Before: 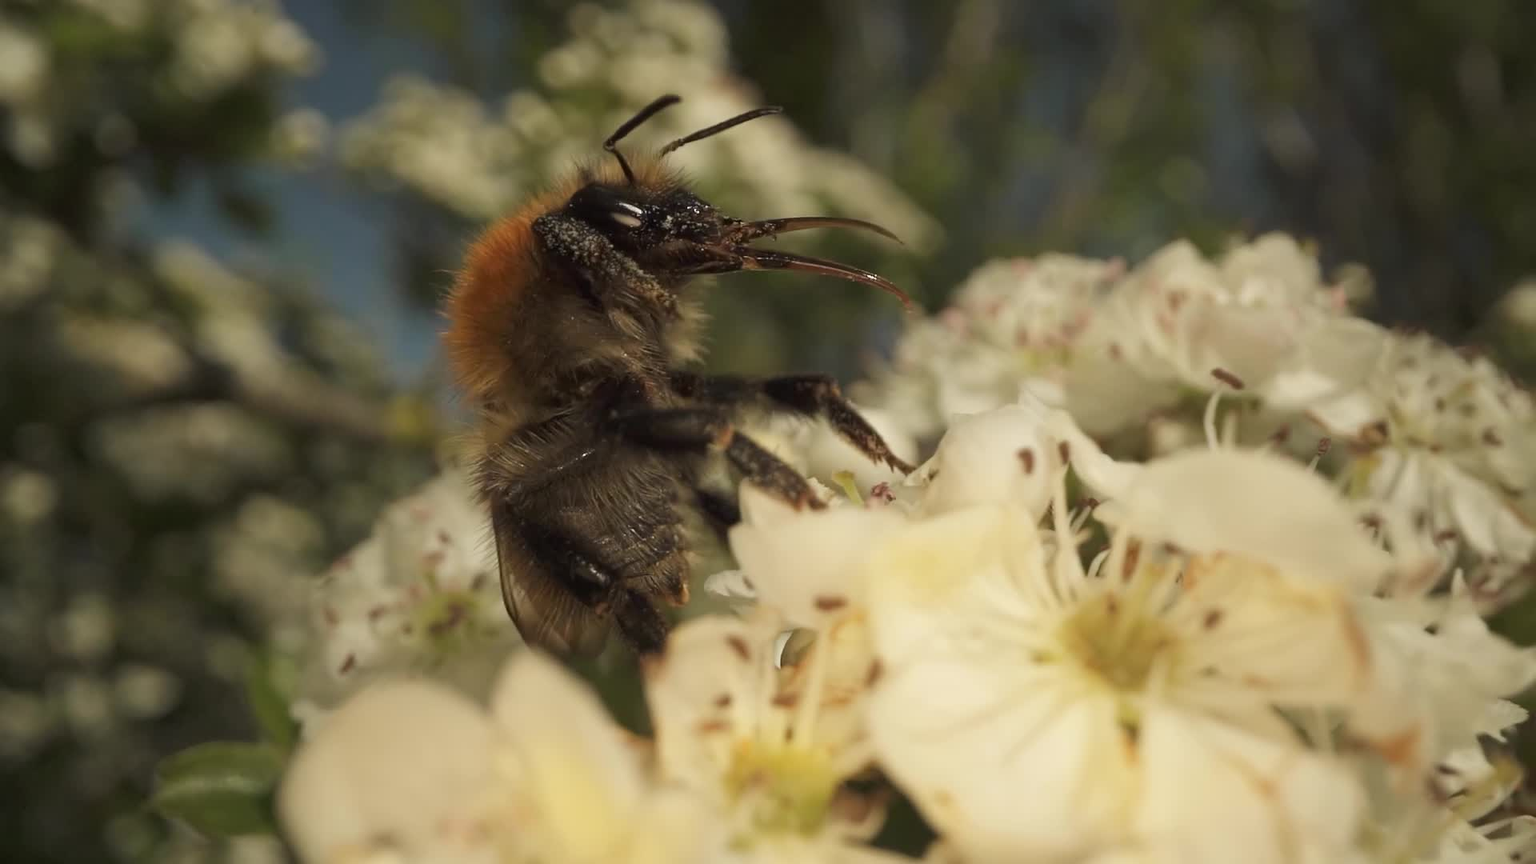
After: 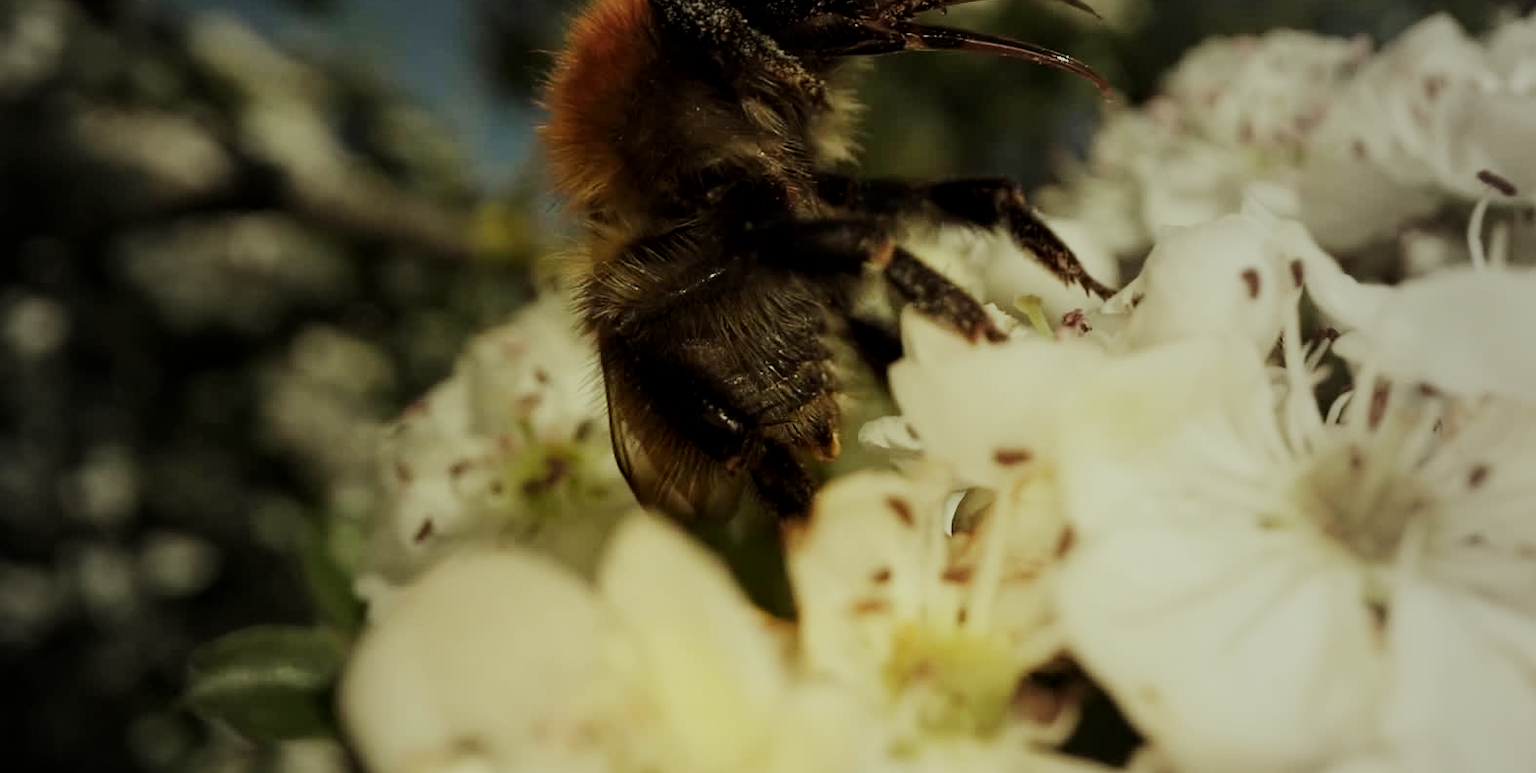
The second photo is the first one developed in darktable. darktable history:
local contrast: highlights 61%, shadows 106%, detail 107%, midtone range 0.529
crop: top 26.531%, right 17.959%
vignetting: fall-off start 18.21%, fall-off radius 137.95%, brightness -0.207, center (-0.078, 0.066), width/height ratio 0.62, shape 0.59
sigmoid: contrast 1.8, skew -0.2, preserve hue 0%, red attenuation 0.1, red rotation 0.035, green attenuation 0.1, green rotation -0.017, blue attenuation 0.15, blue rotation -0.052, base primaries Rec2020
color correction: highlights a* -5.94, highlights b* 11.19
